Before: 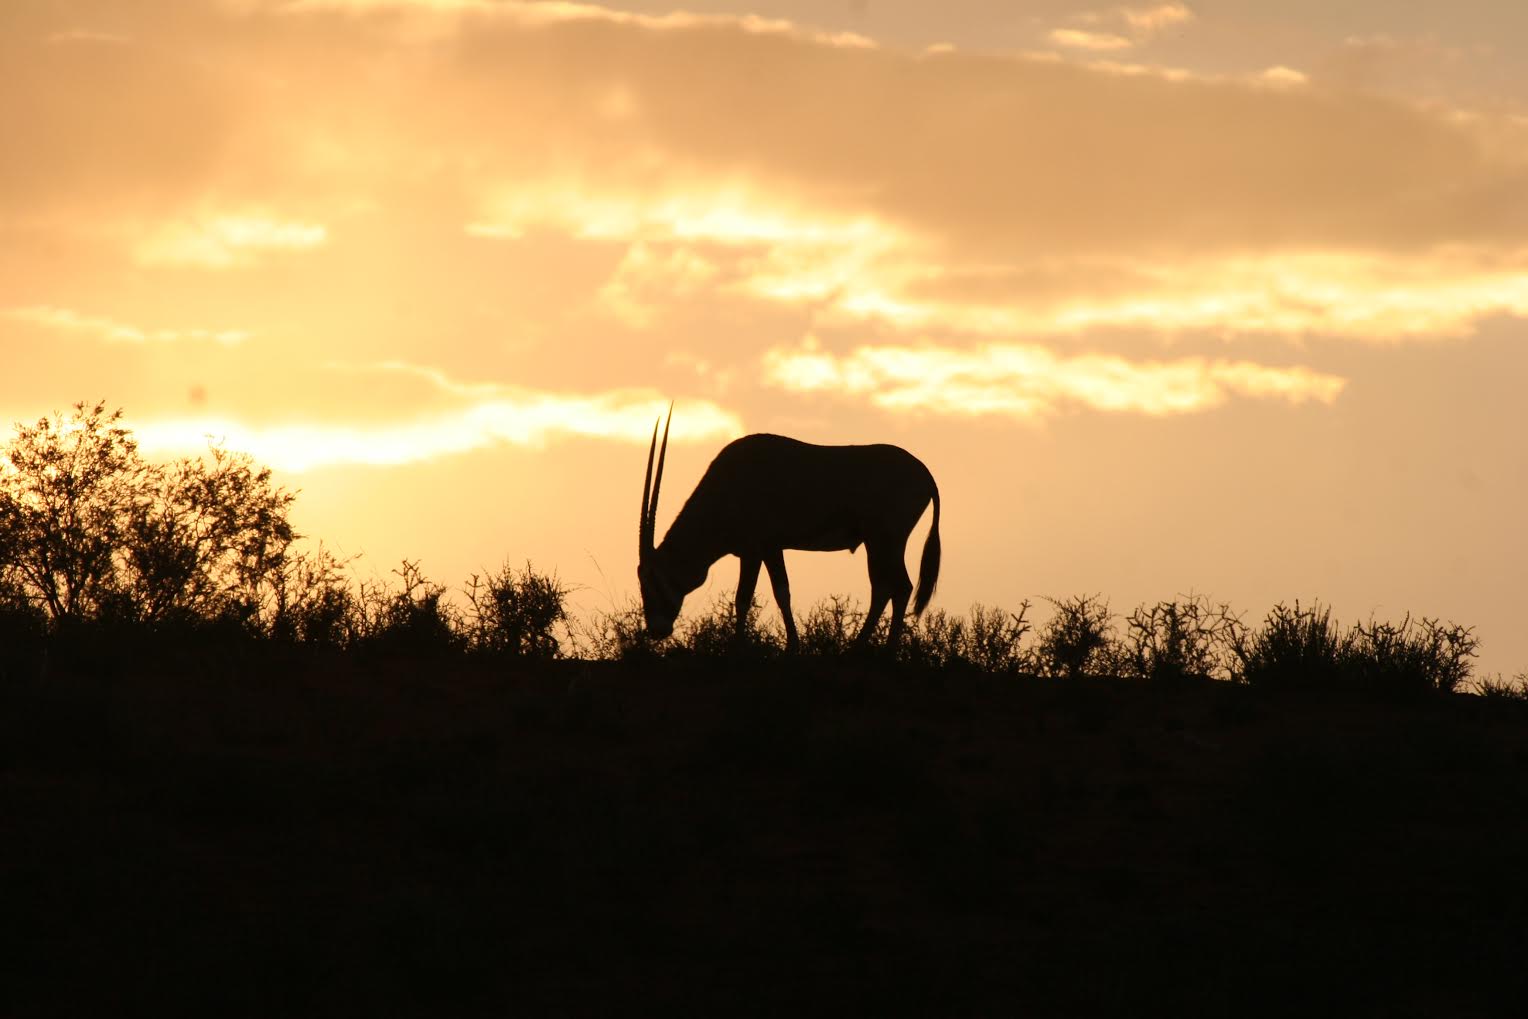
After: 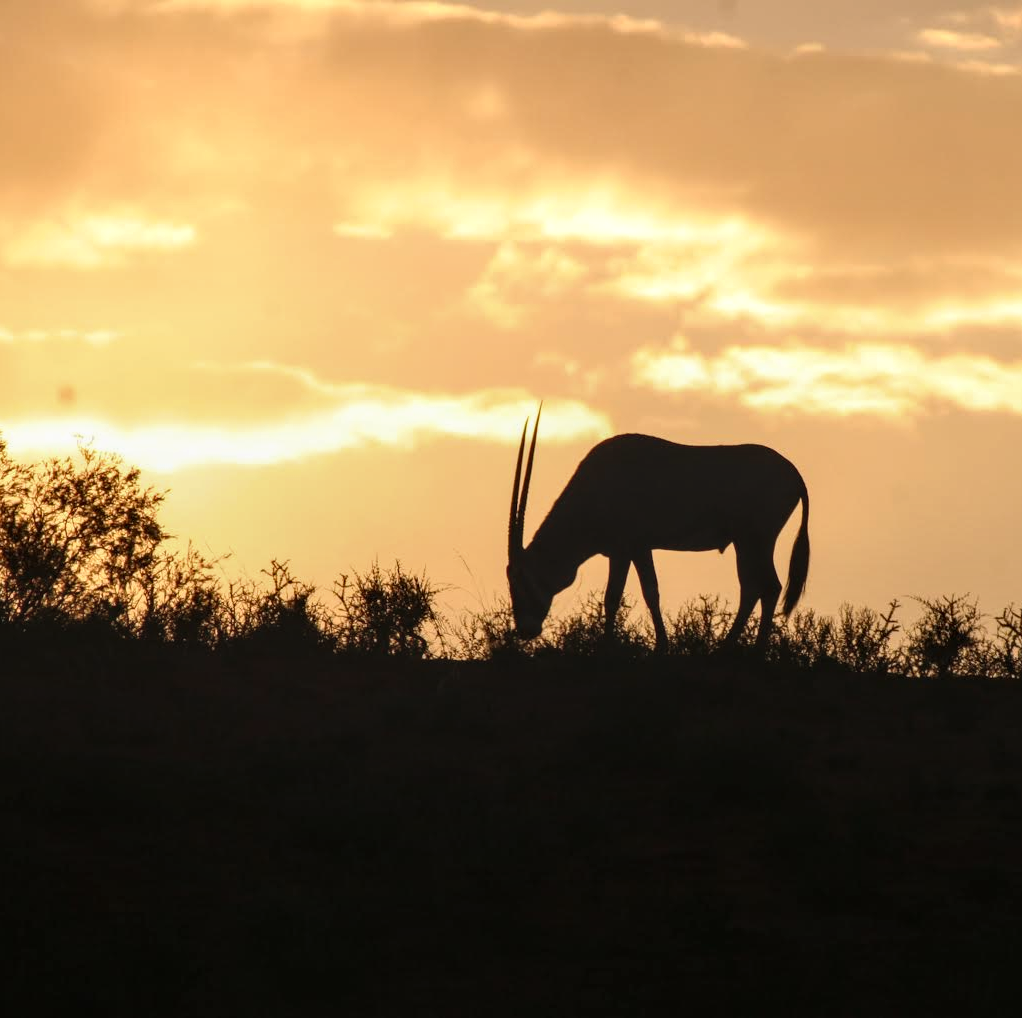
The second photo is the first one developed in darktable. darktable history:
crop and rotate: left 8.605%, right 24.448%
local contrast: on, module defaults
